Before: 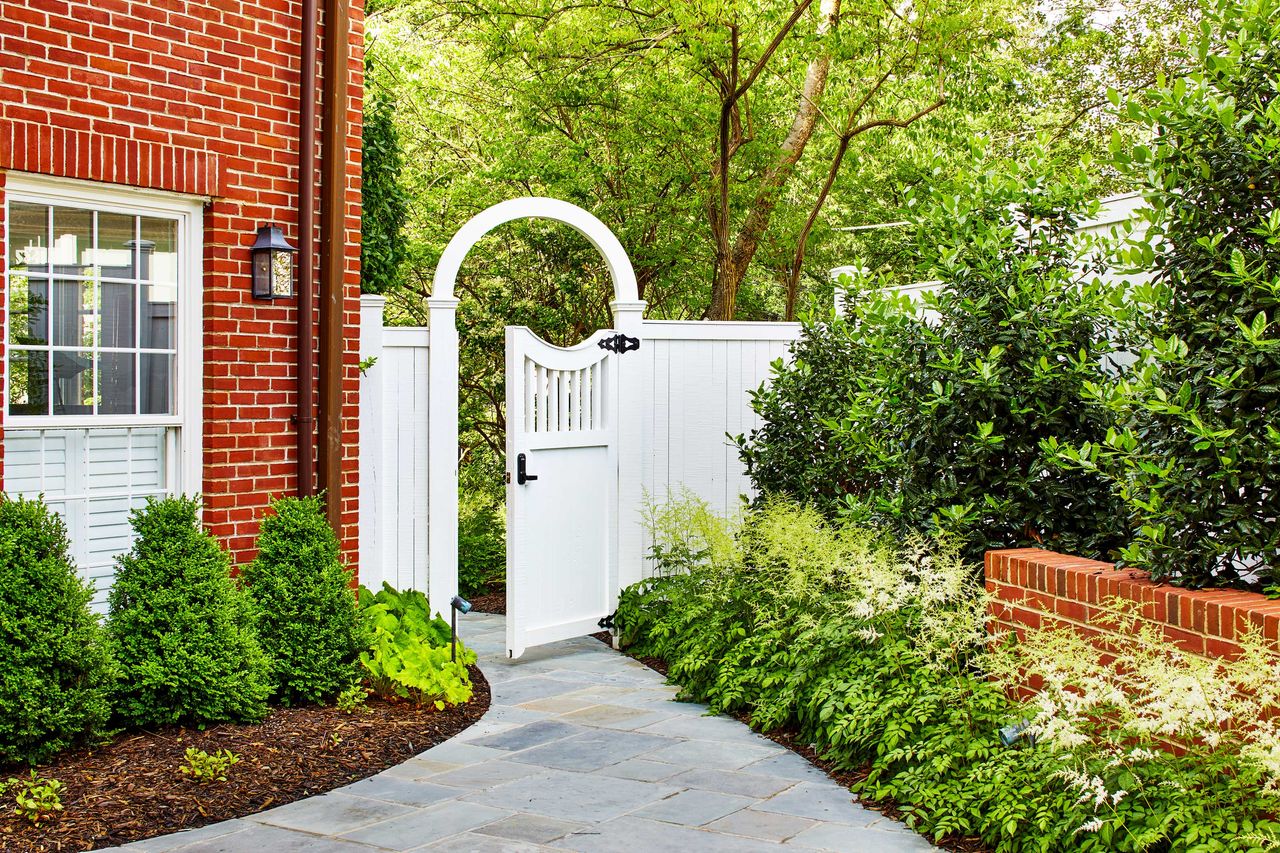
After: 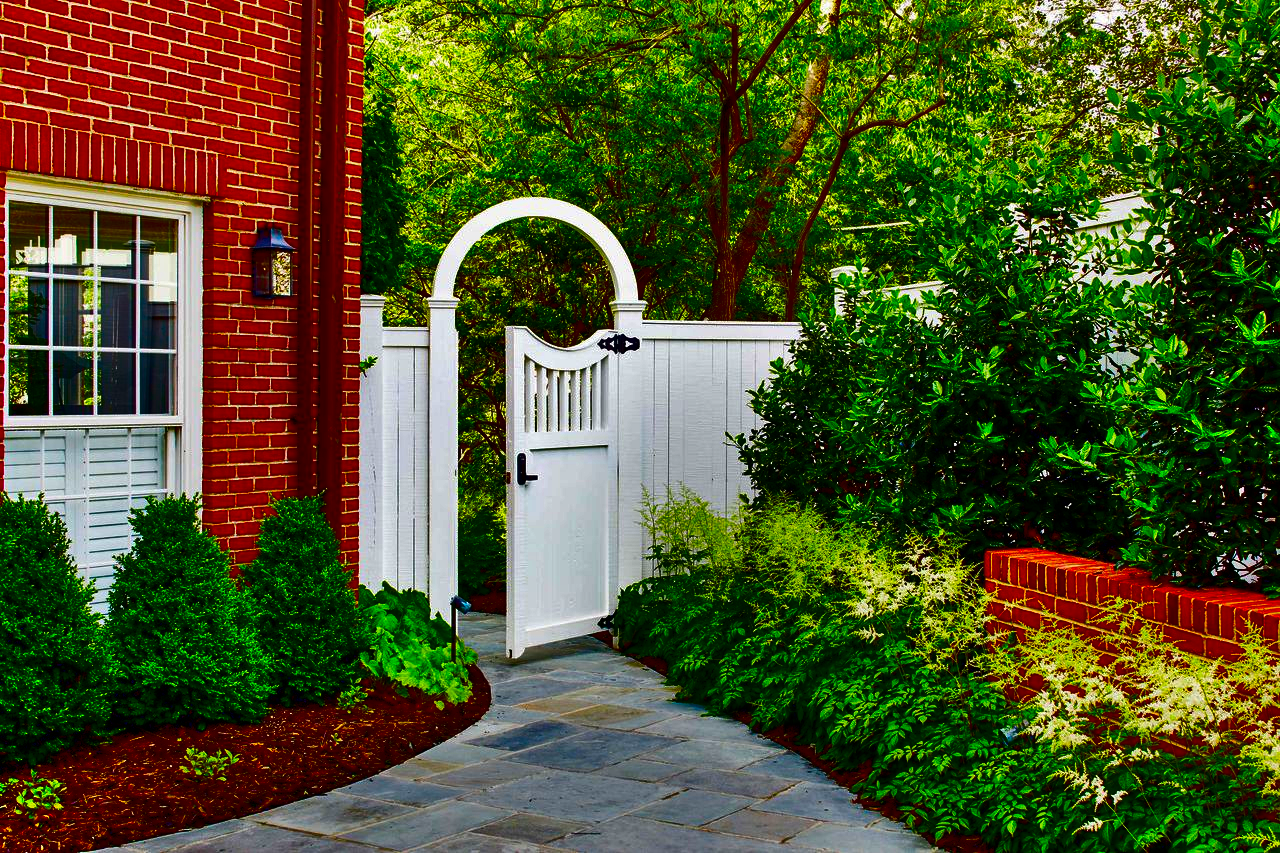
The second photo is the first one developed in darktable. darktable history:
shadows and highlights: soften with gaussian
contrast brightness saturation: brightness -1, saturation 1
